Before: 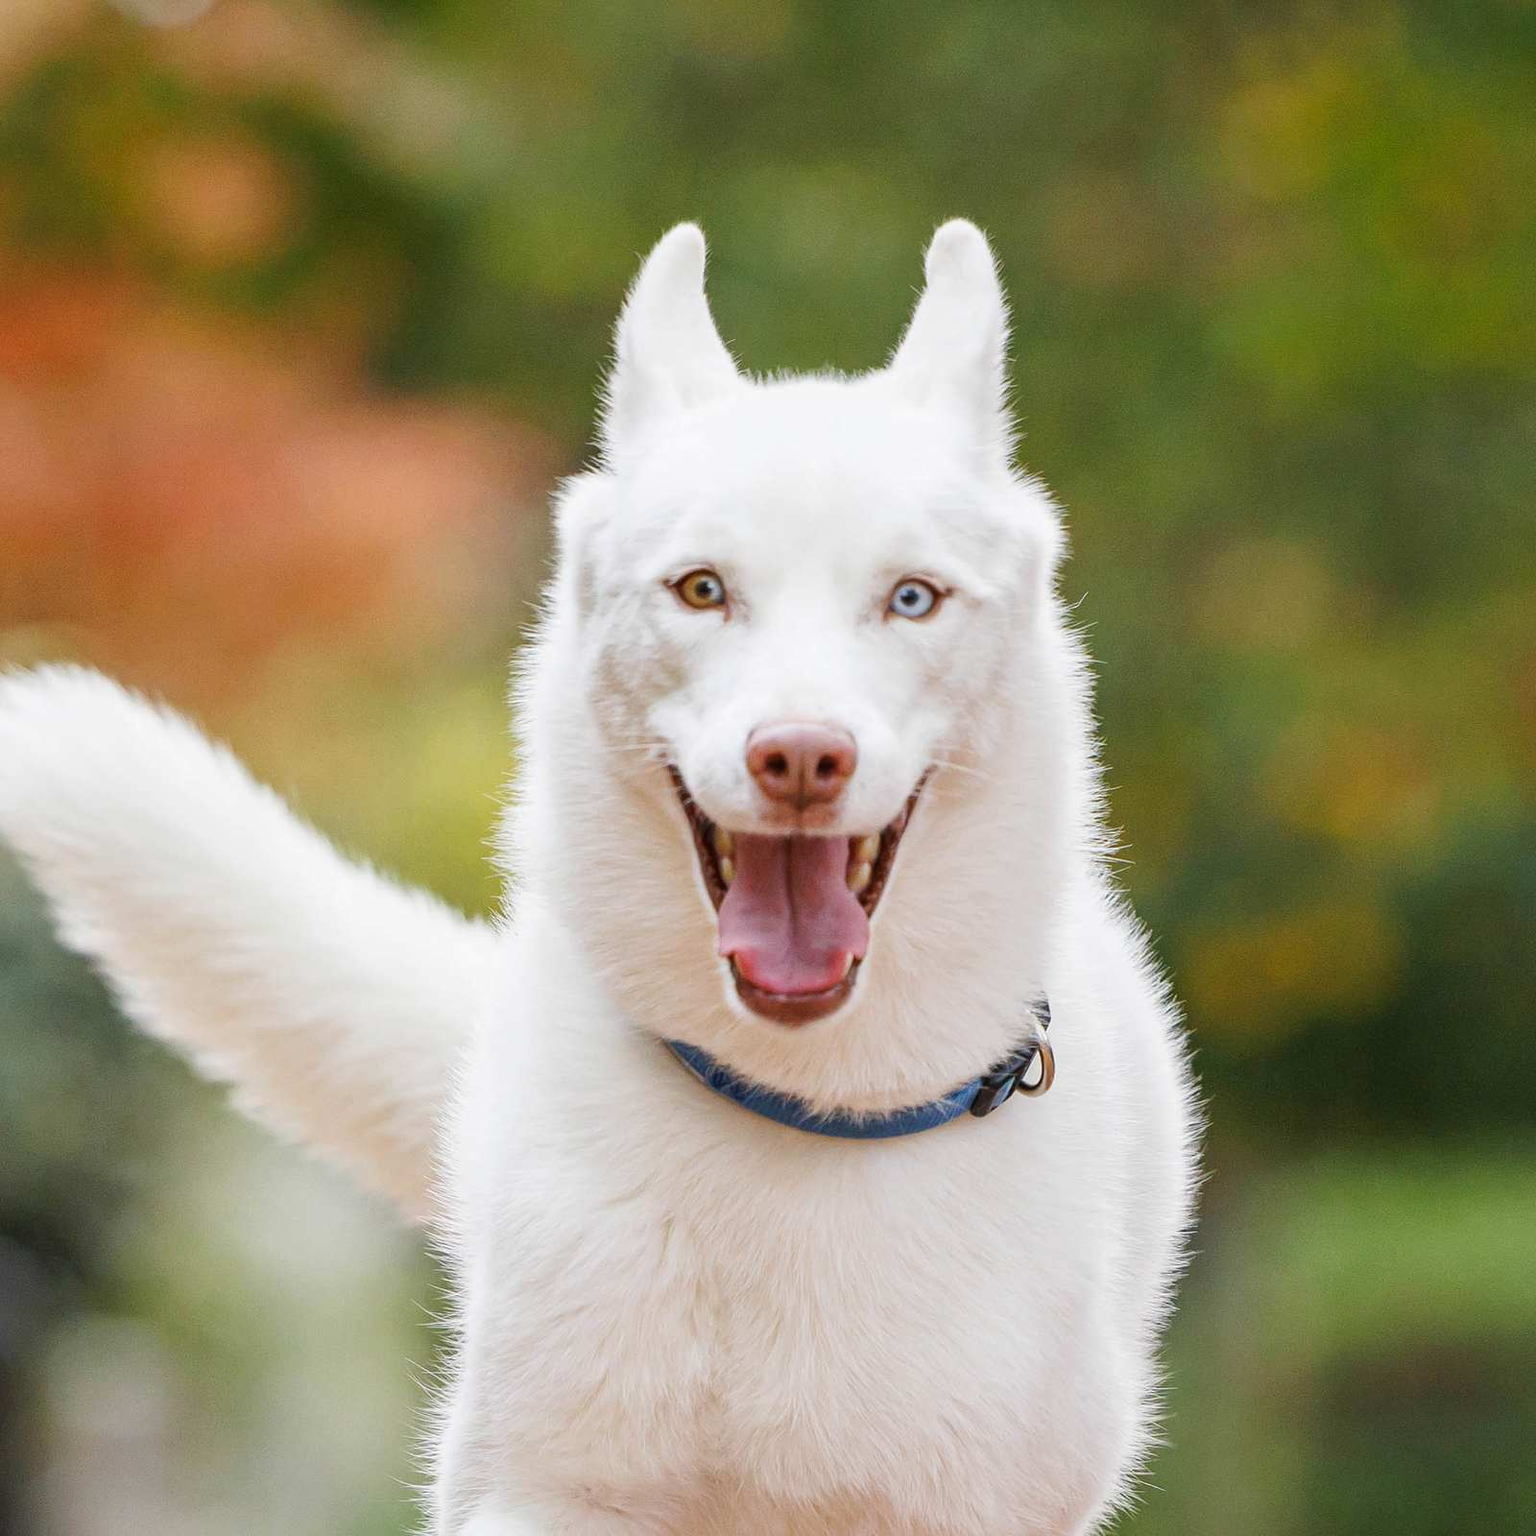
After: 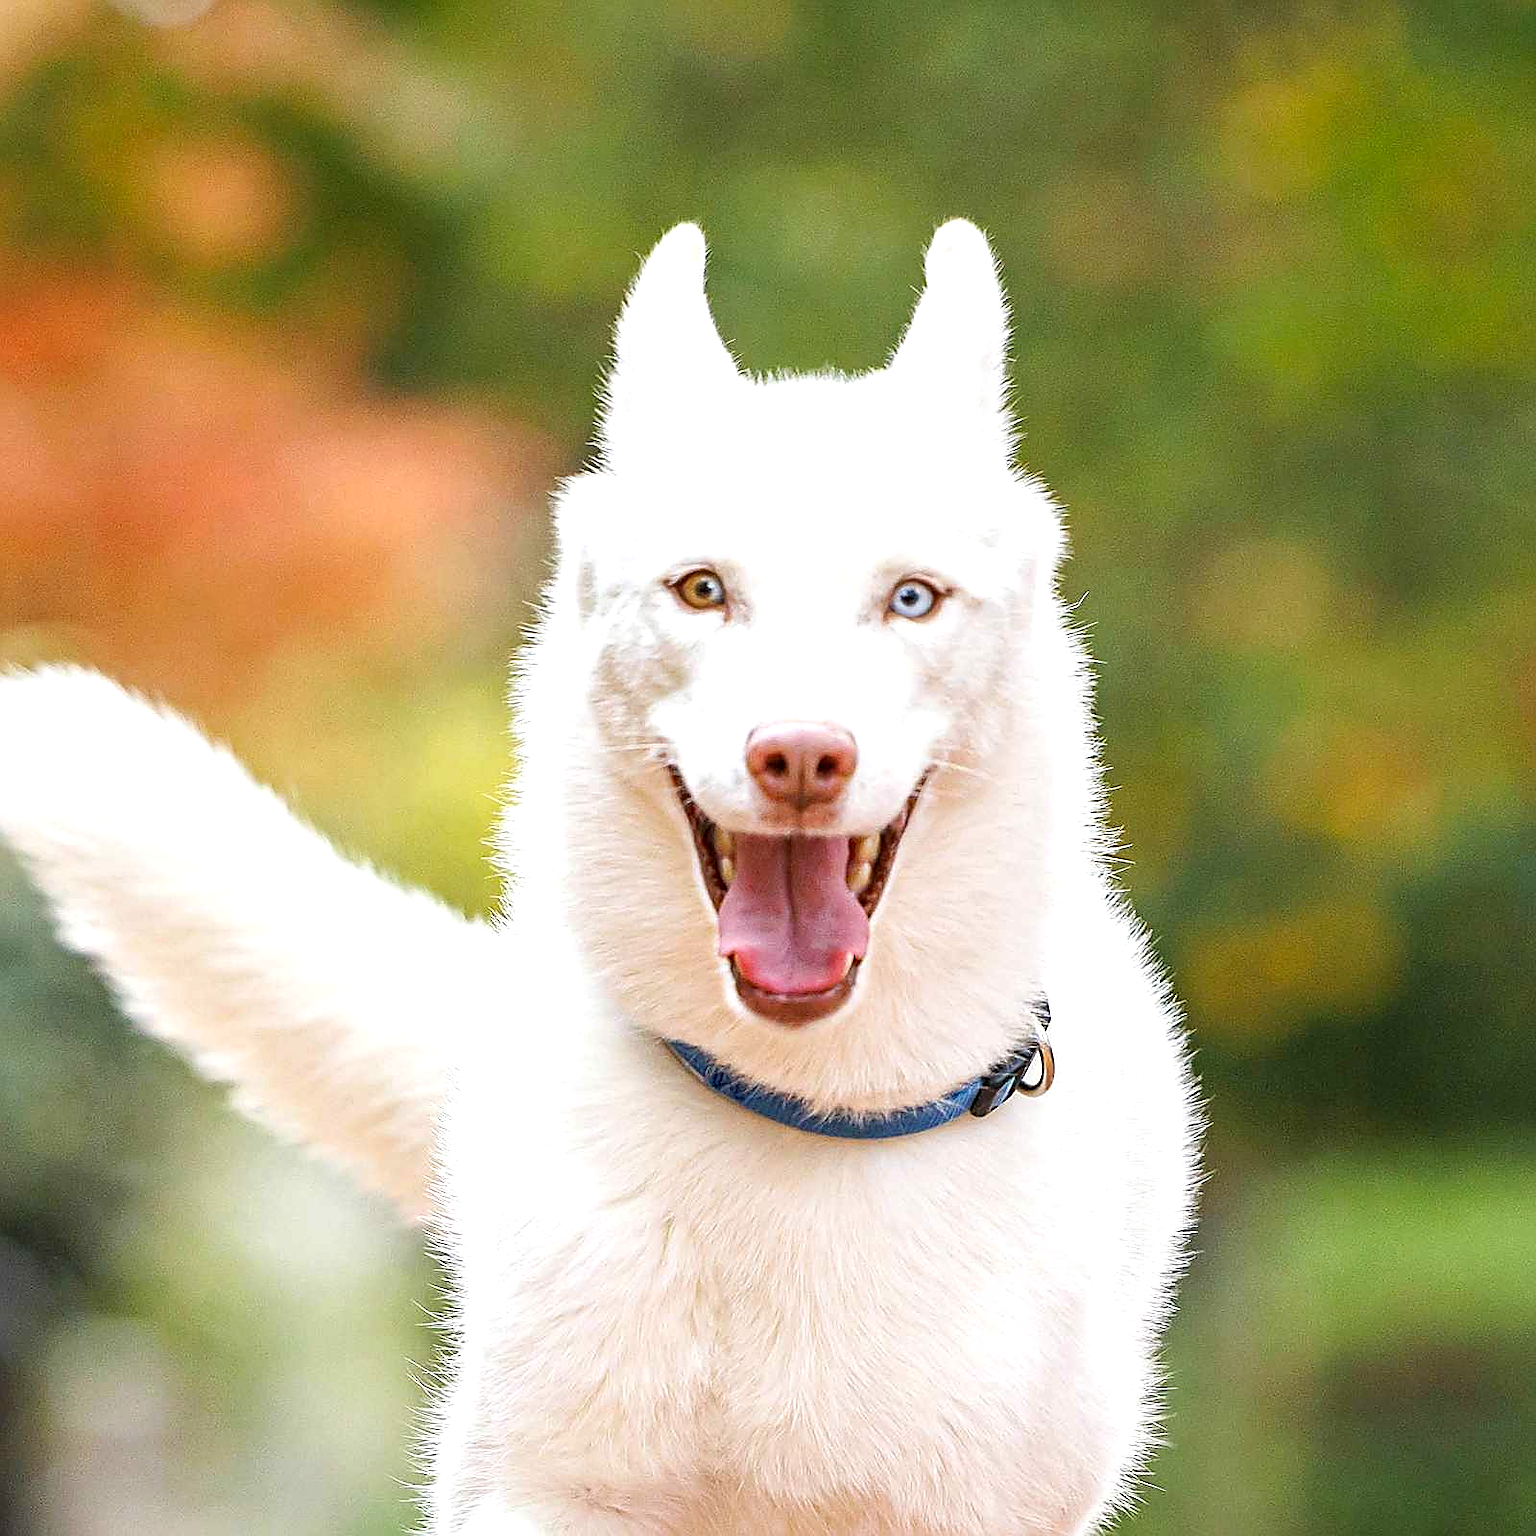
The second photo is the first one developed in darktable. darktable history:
haze removal: compatibility mode true, adaptive false
exposure: exposure 0.61 EV, compensate highlight preservation false
sharpen: radius 1.418, amount 1.241, threshold 0.755
